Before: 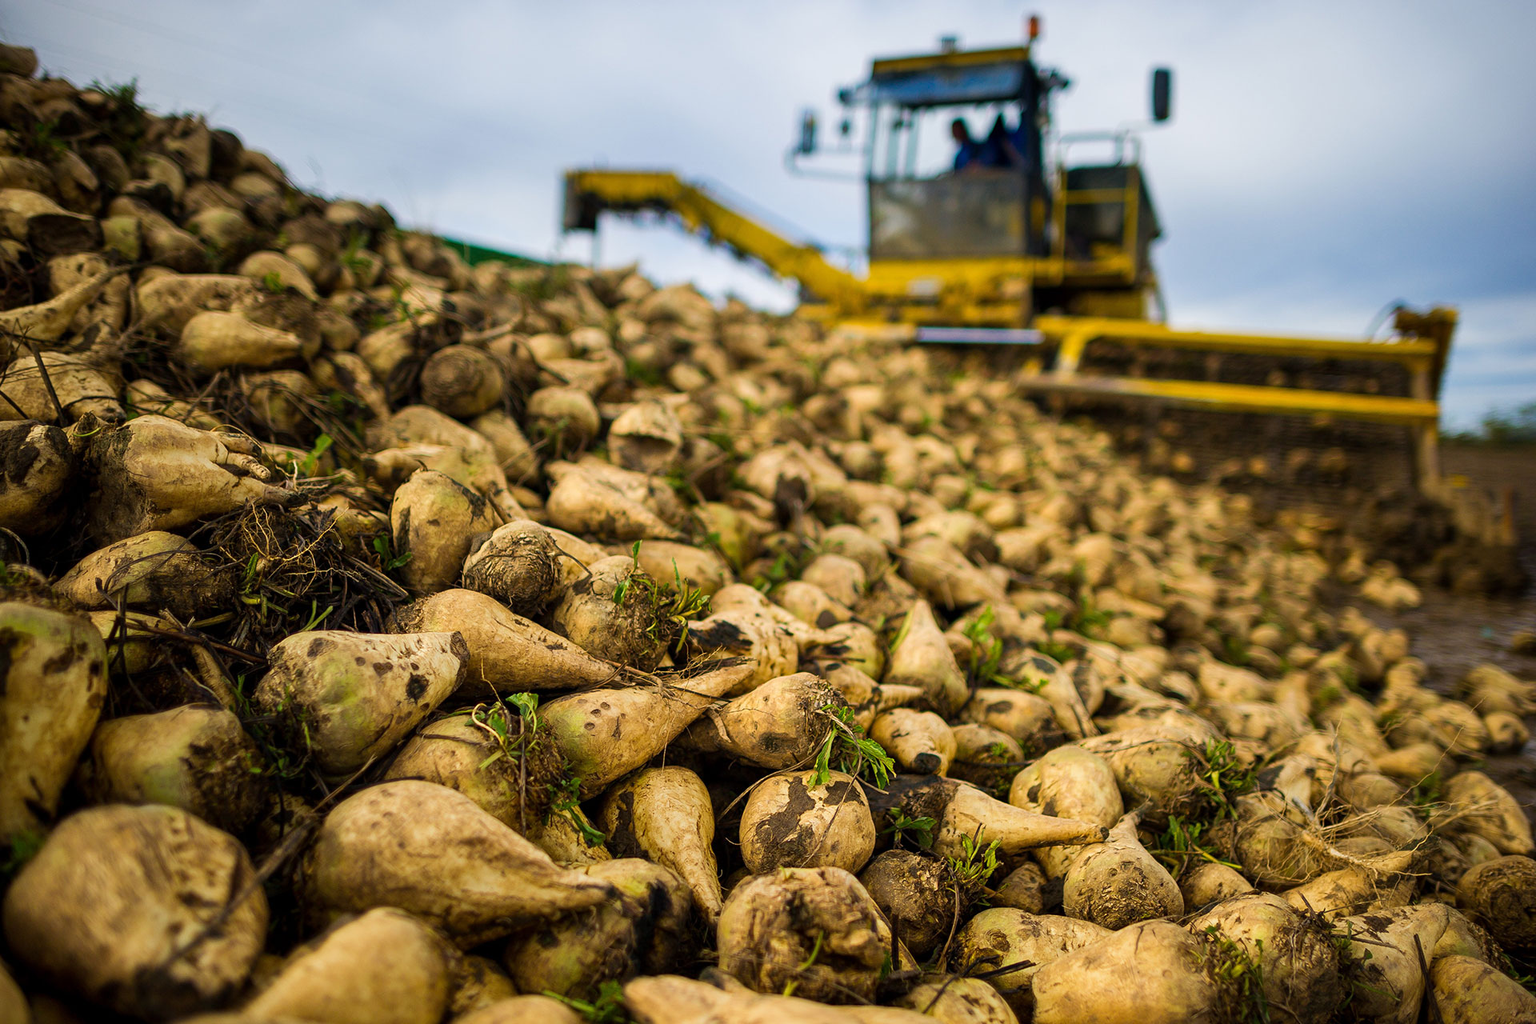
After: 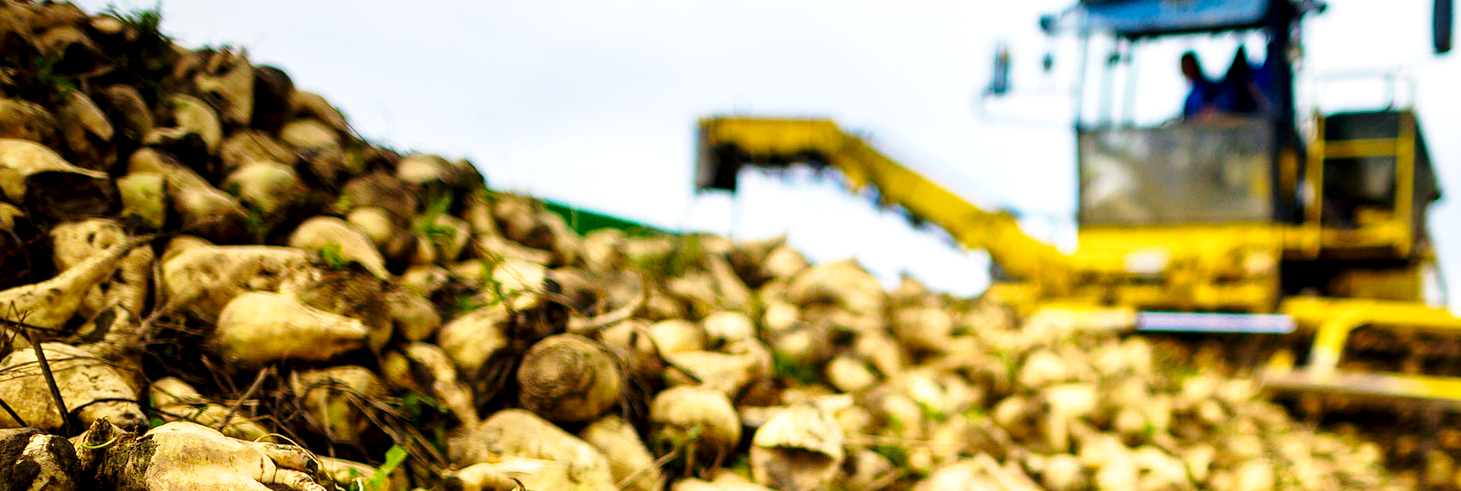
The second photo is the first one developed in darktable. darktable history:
crop: left 0.515%, top 7.631%, right 23.39%, bottom 53.942%
base curve: curves: ch0 [(0, 0) (0.028, 0.03) (0.121, 0.232) (0.46, 0.748) (0.859, 0.968) (1, 1)], preserve colors none
exposure: black level correction 0.005, exposure 0.416 EV, compensate highlight preservation false
local contrast: mode bilateral grid, contrast 20, coarseness 50, detail 130%, midtone range 0.2
